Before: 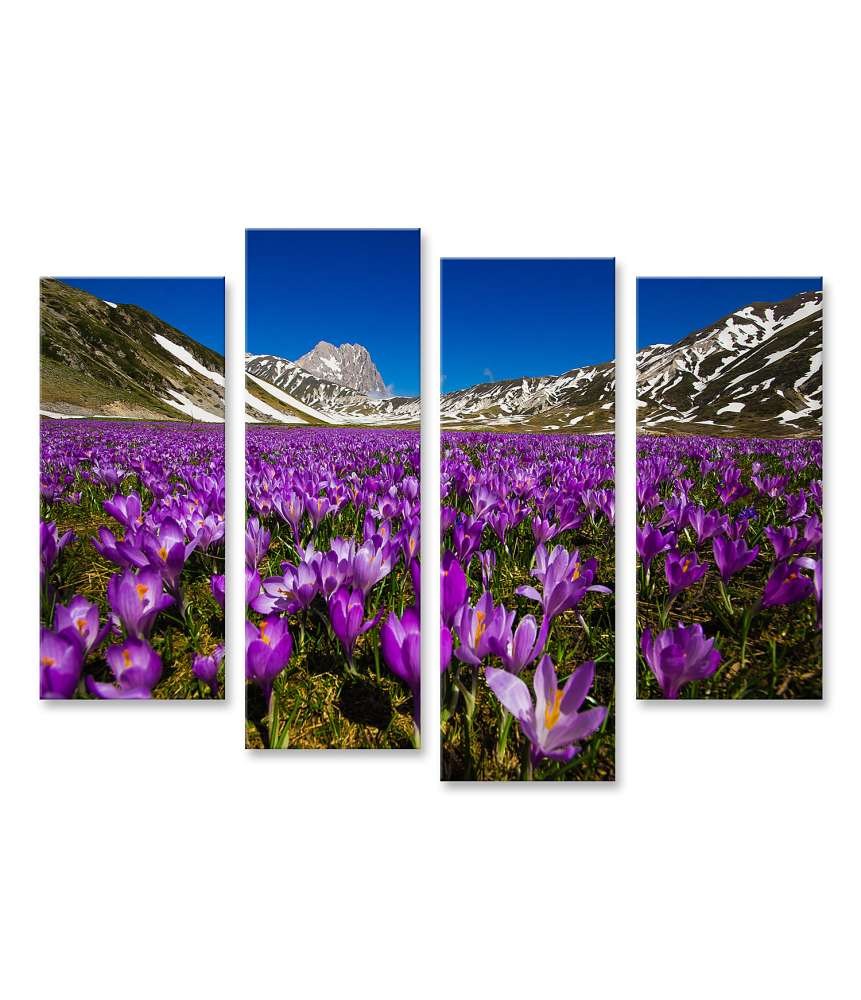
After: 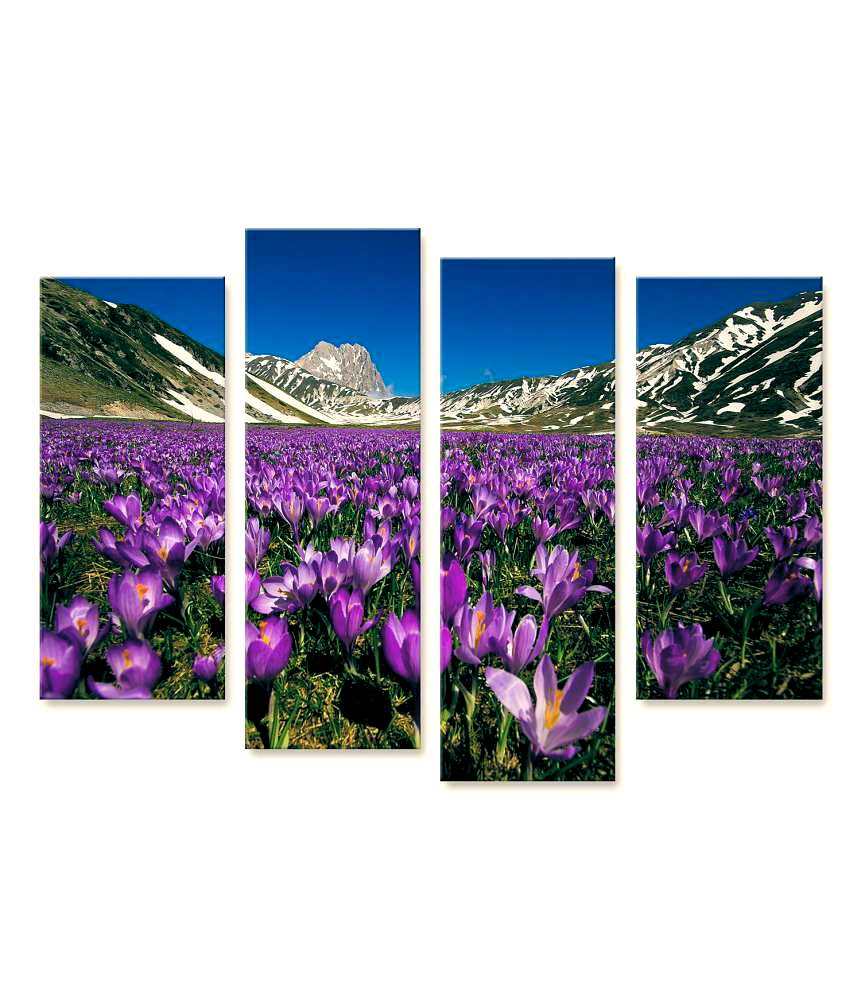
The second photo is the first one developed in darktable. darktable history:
rgb levels: levels [[0.01, 0.419, 0.839], [0, 0.5, 1], [0, 0.5, 1]]
color balance: lift [1.005, 0.99, 1.007, 1.01], gamma [1, 0.979, 1.011, 1.021], gain [0.923, 1.098, 1.025, 0.902], input saturation 90.45%, contrast 7.73%, output saturation 105.91%
